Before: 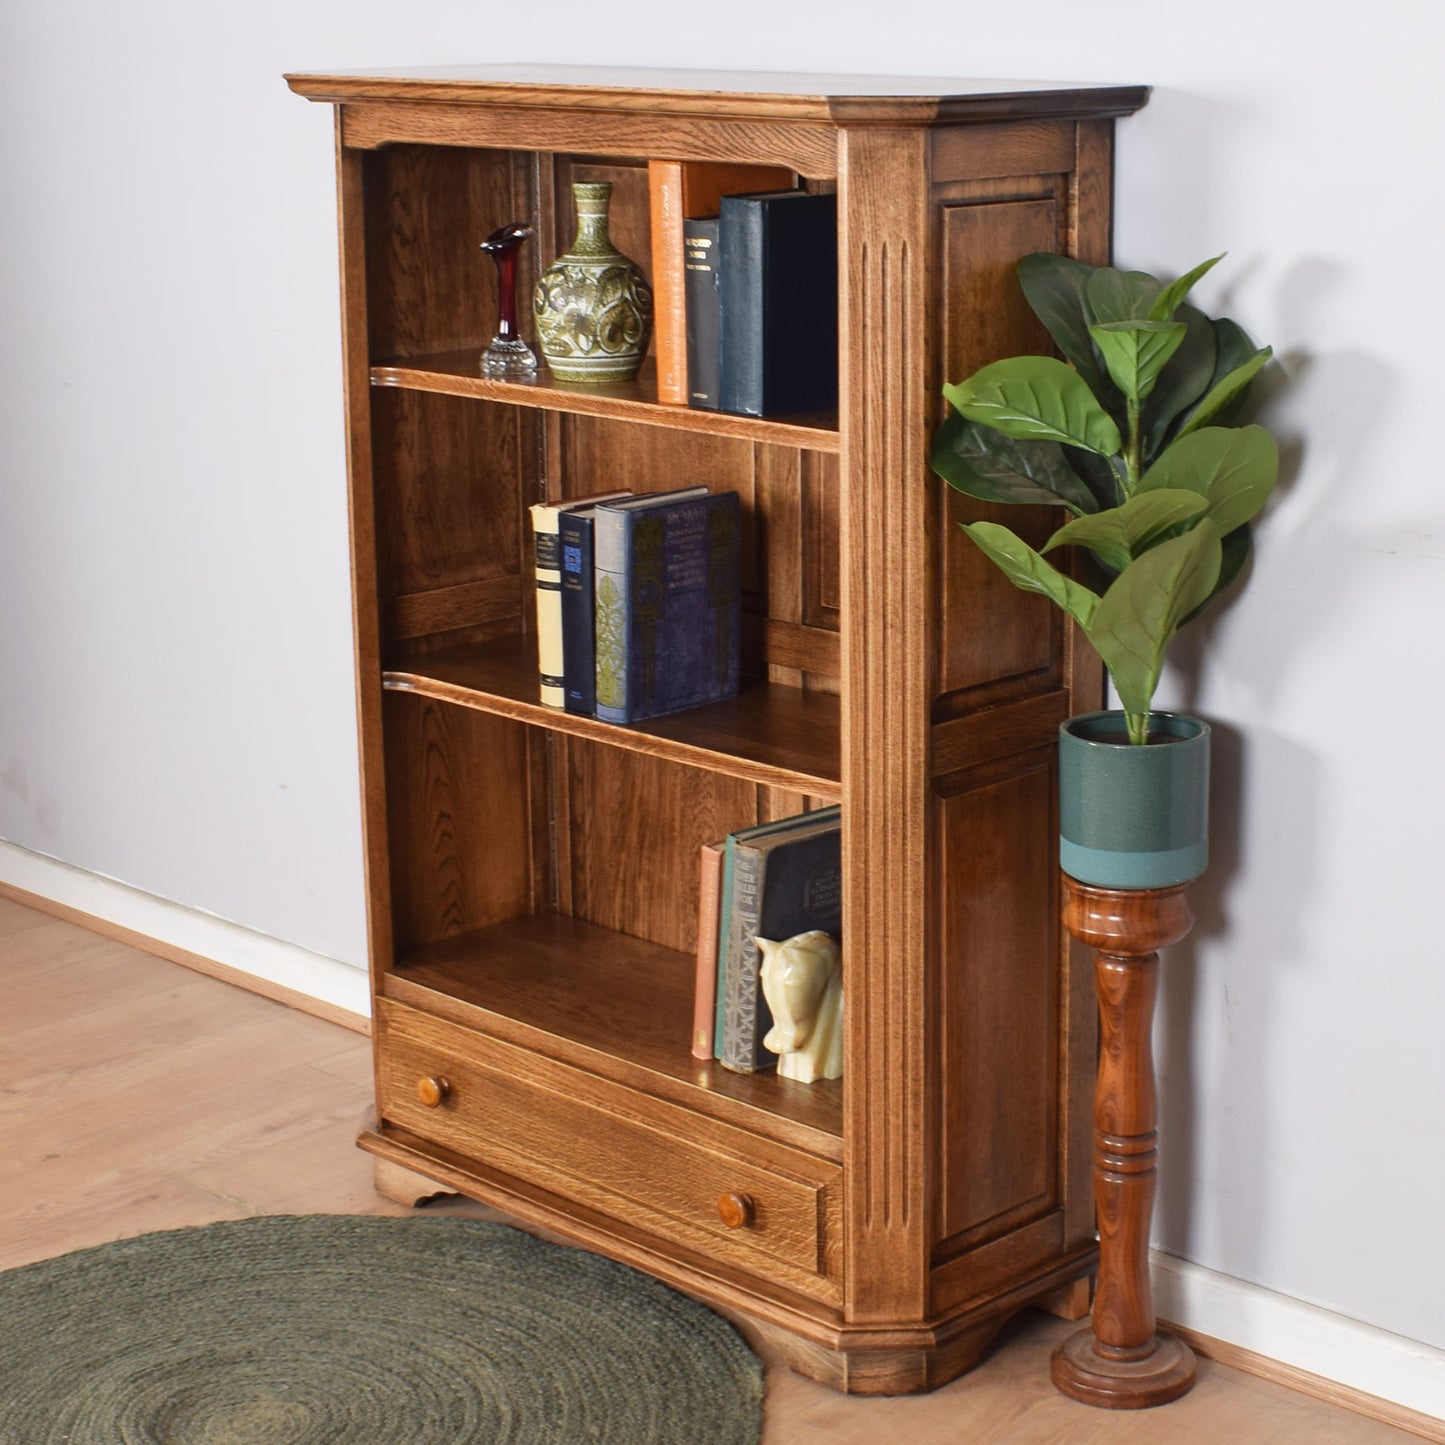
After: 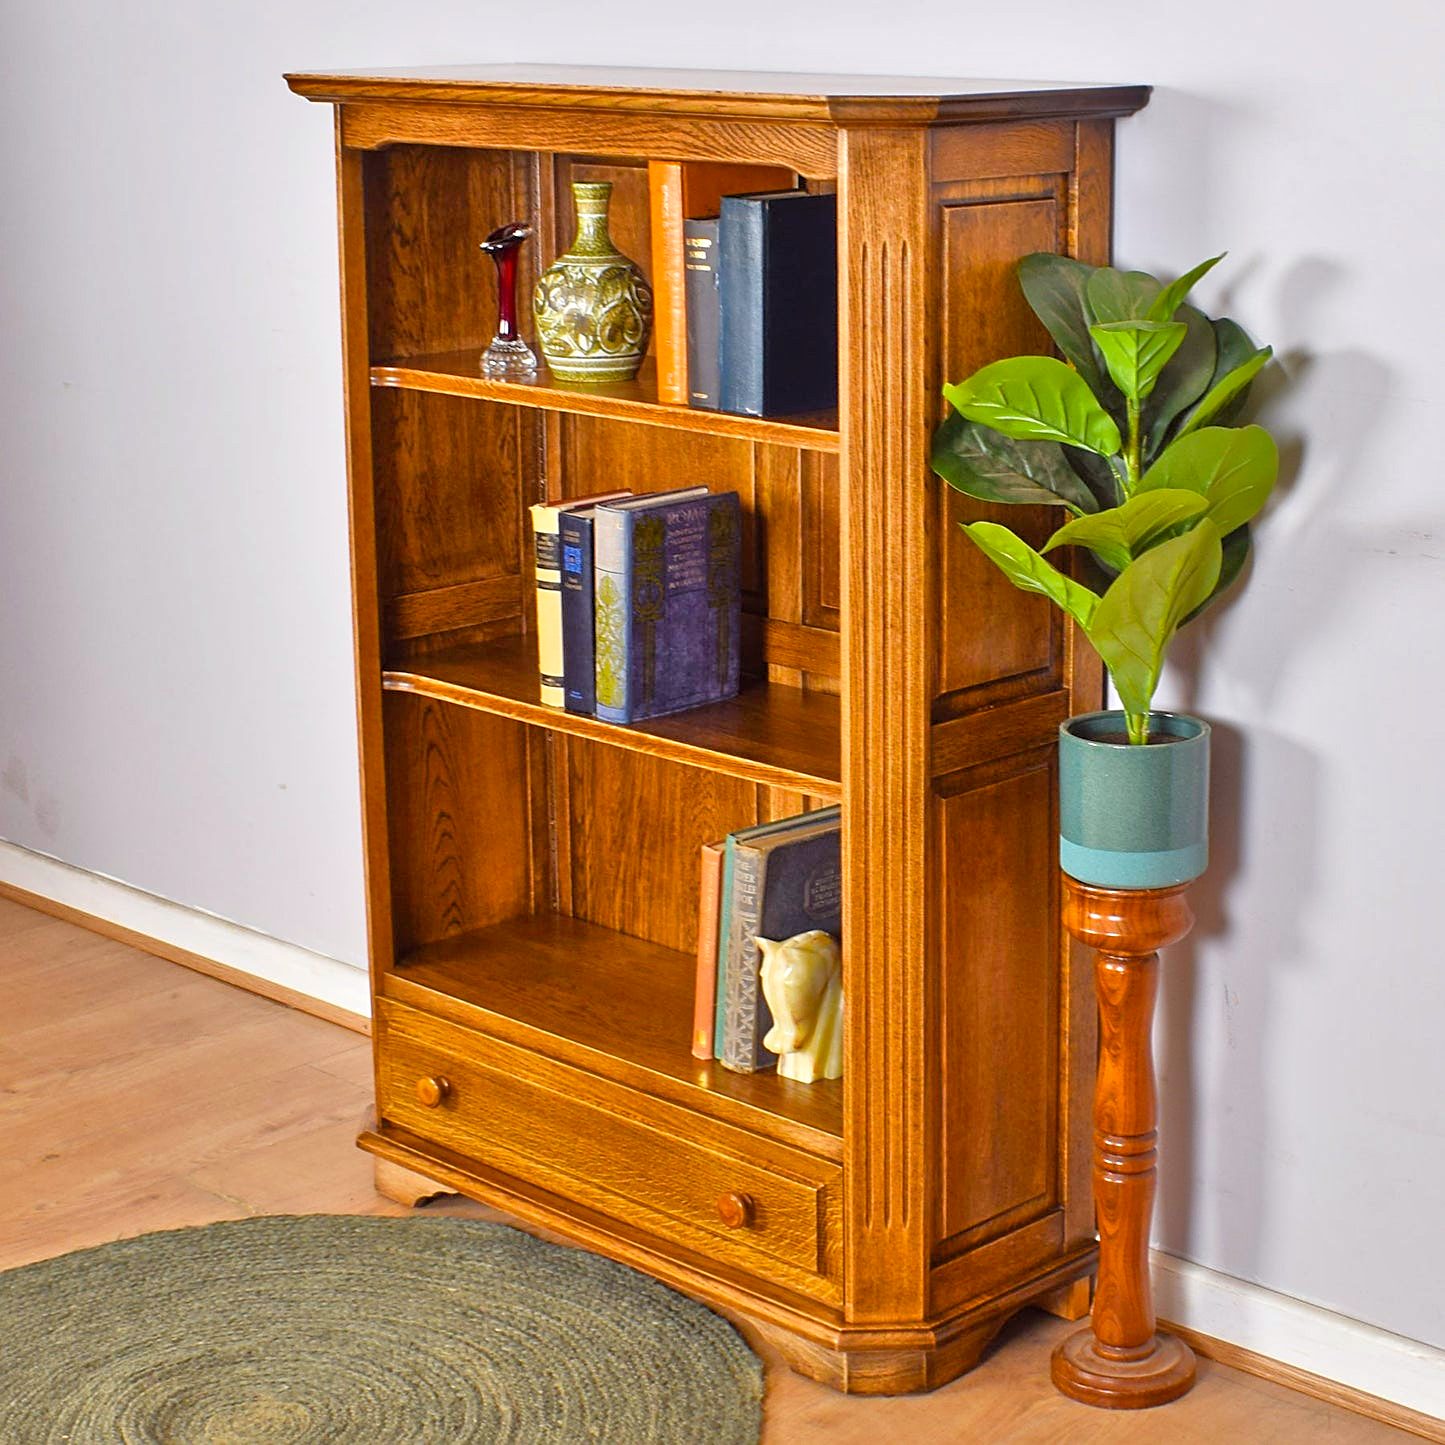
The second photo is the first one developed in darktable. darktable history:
color balance rgb: power › chroma 0.322%, power › hue 24.88°, perceptual saturation grading › global saturation 49.246%
tone equalizer: -7 EV 0.154 EV, -6 EV 0.616 EV, -5 EV 1.15 EV, -4 EV 1.32 EV, -3 EV 1.16 EV, -2 EV 0.6 EV, -1 EV 0.155 EV, luminance estimator HSV value / RGB max
shadows and highlights: highlights color adjustment 39.83%, soften with gaussian
sharpen: on, module defaults
